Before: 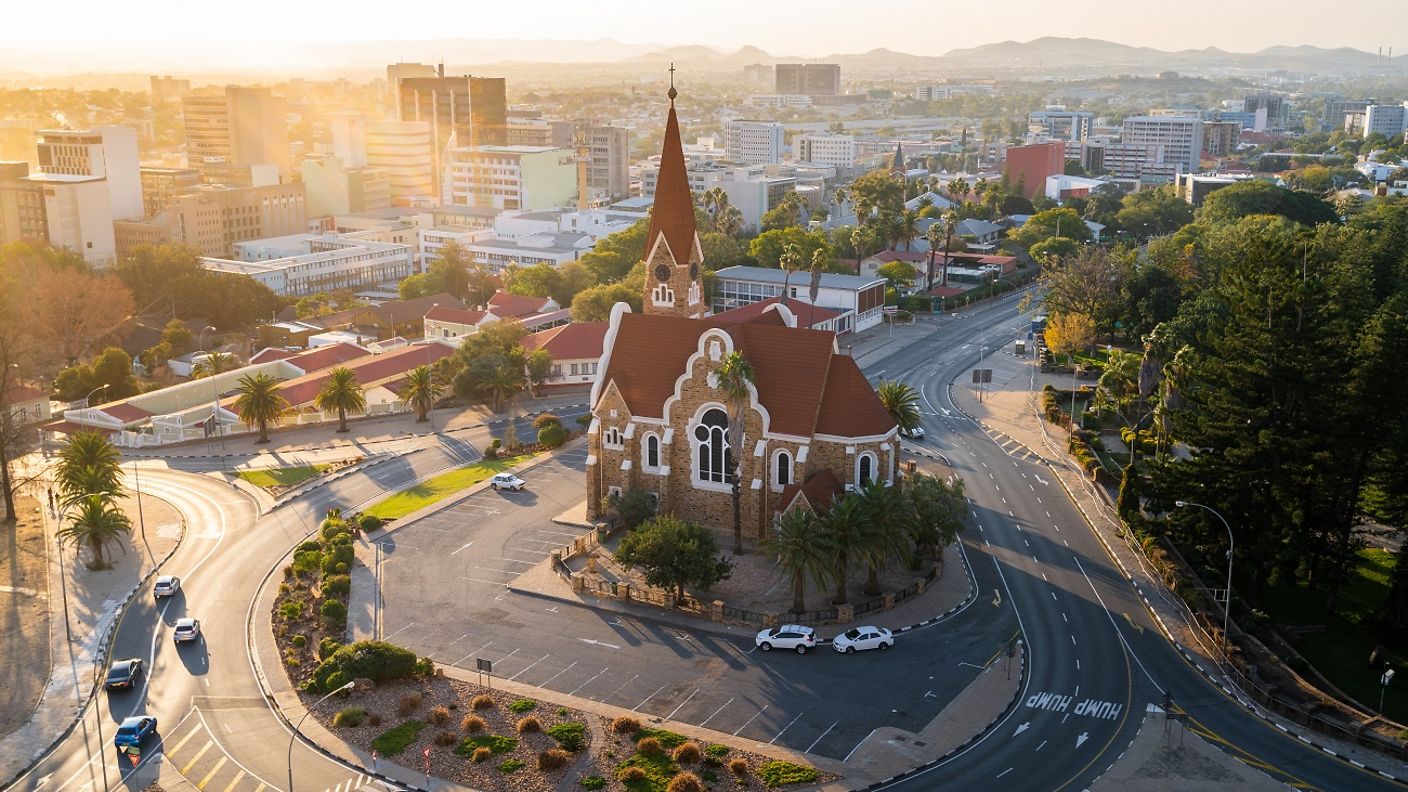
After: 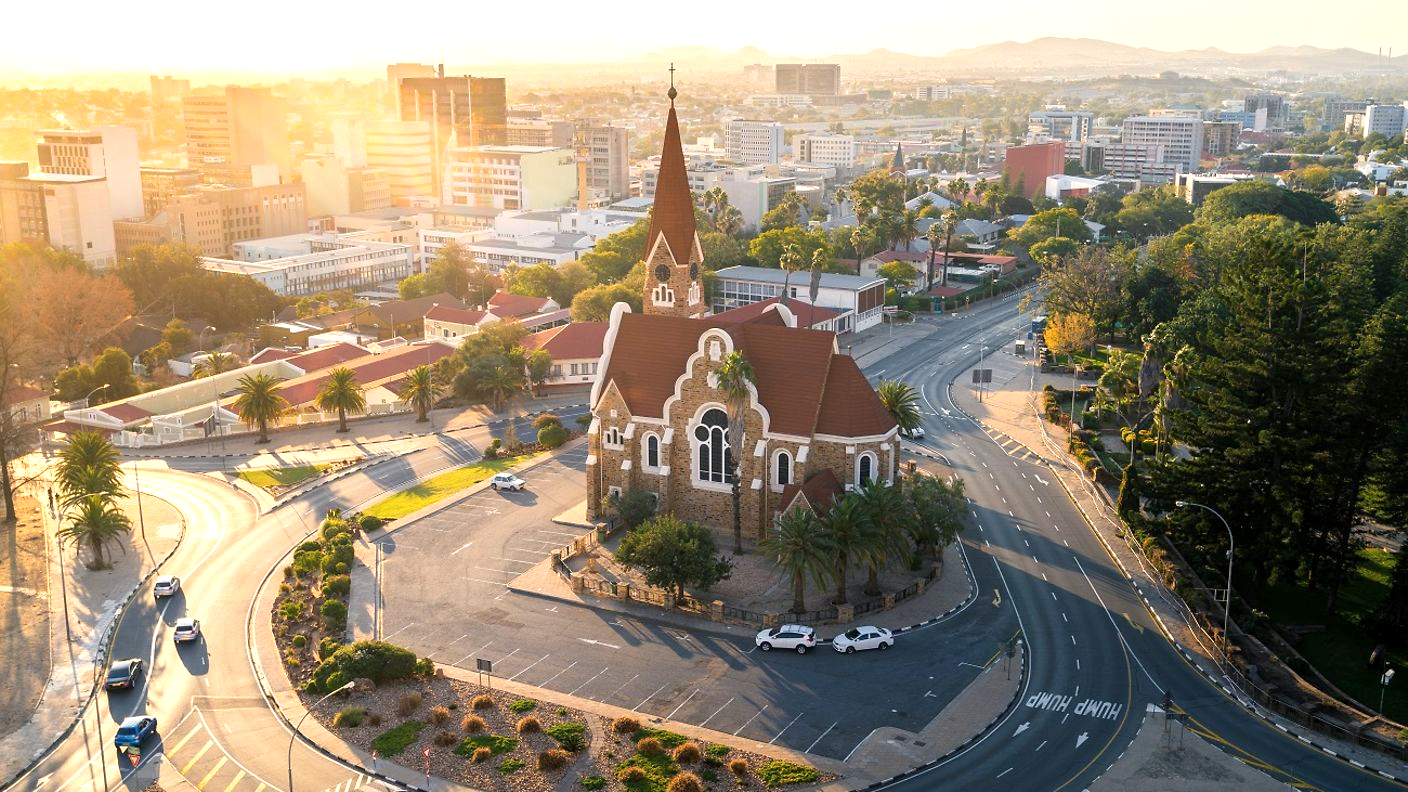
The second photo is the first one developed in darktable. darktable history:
contrast brightness saturation: saturation -0.046
exposure: black level correction 0.001, exposure 0.498 EV, compensate highlight preservation false
tone equalizer: on, module defaults
color balance rgb: shadows lift › chroma 2.048%, shadows lift › hue 220.28°, highlights gain › chroma 3.057%, highlights gain › hue 72.54°, perceptual saturation grading › global saturation 0.679%
